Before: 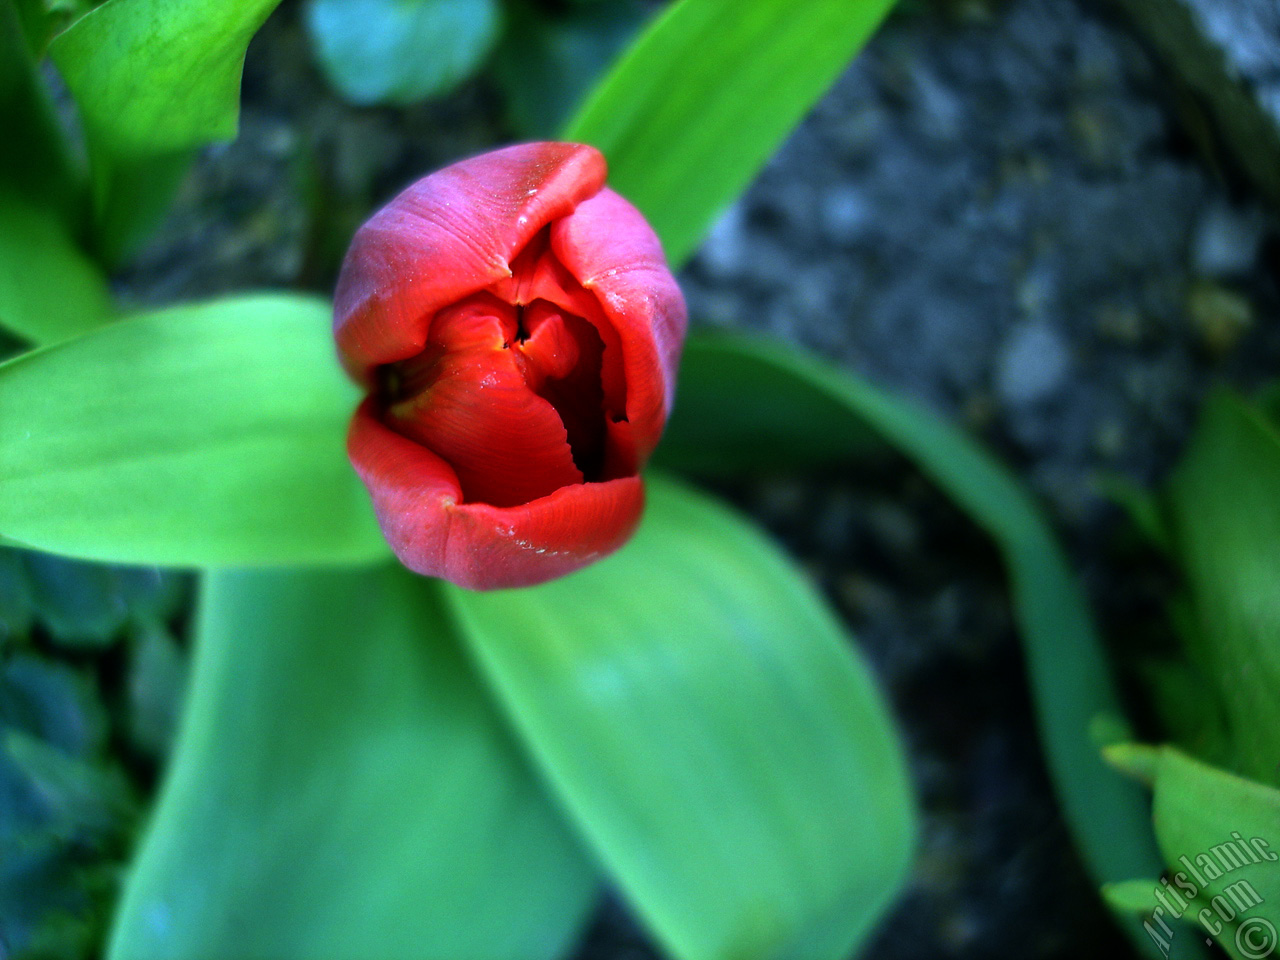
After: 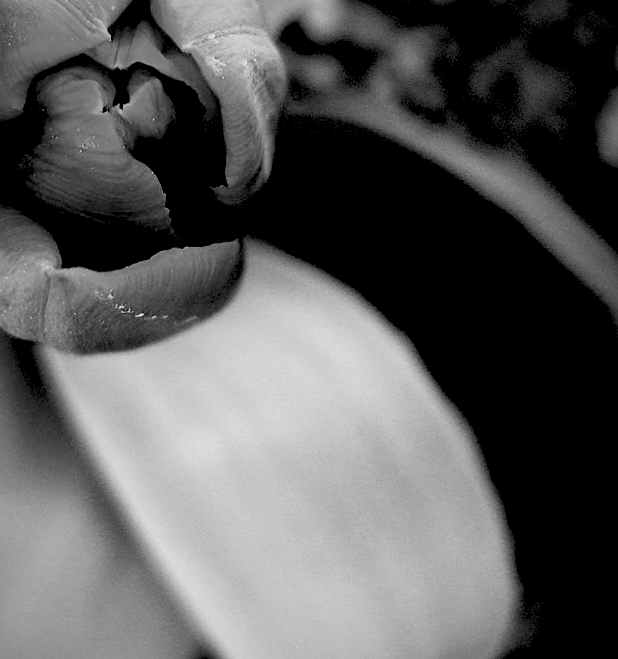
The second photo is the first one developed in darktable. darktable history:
exposure: black level correction 0.056, compensate highlight preservation false
crop: left 31.379%, top 24.658%, right 20.326%, bottom 6.628%
sharpen: on, module defaults
contrast brightness saturation: contrast 0.24, brightness 0.26, saturation 0.39
monochrome: on, module defaults
vignetting: fall-off radius 60.92%
white balance: red 1, blue 1
